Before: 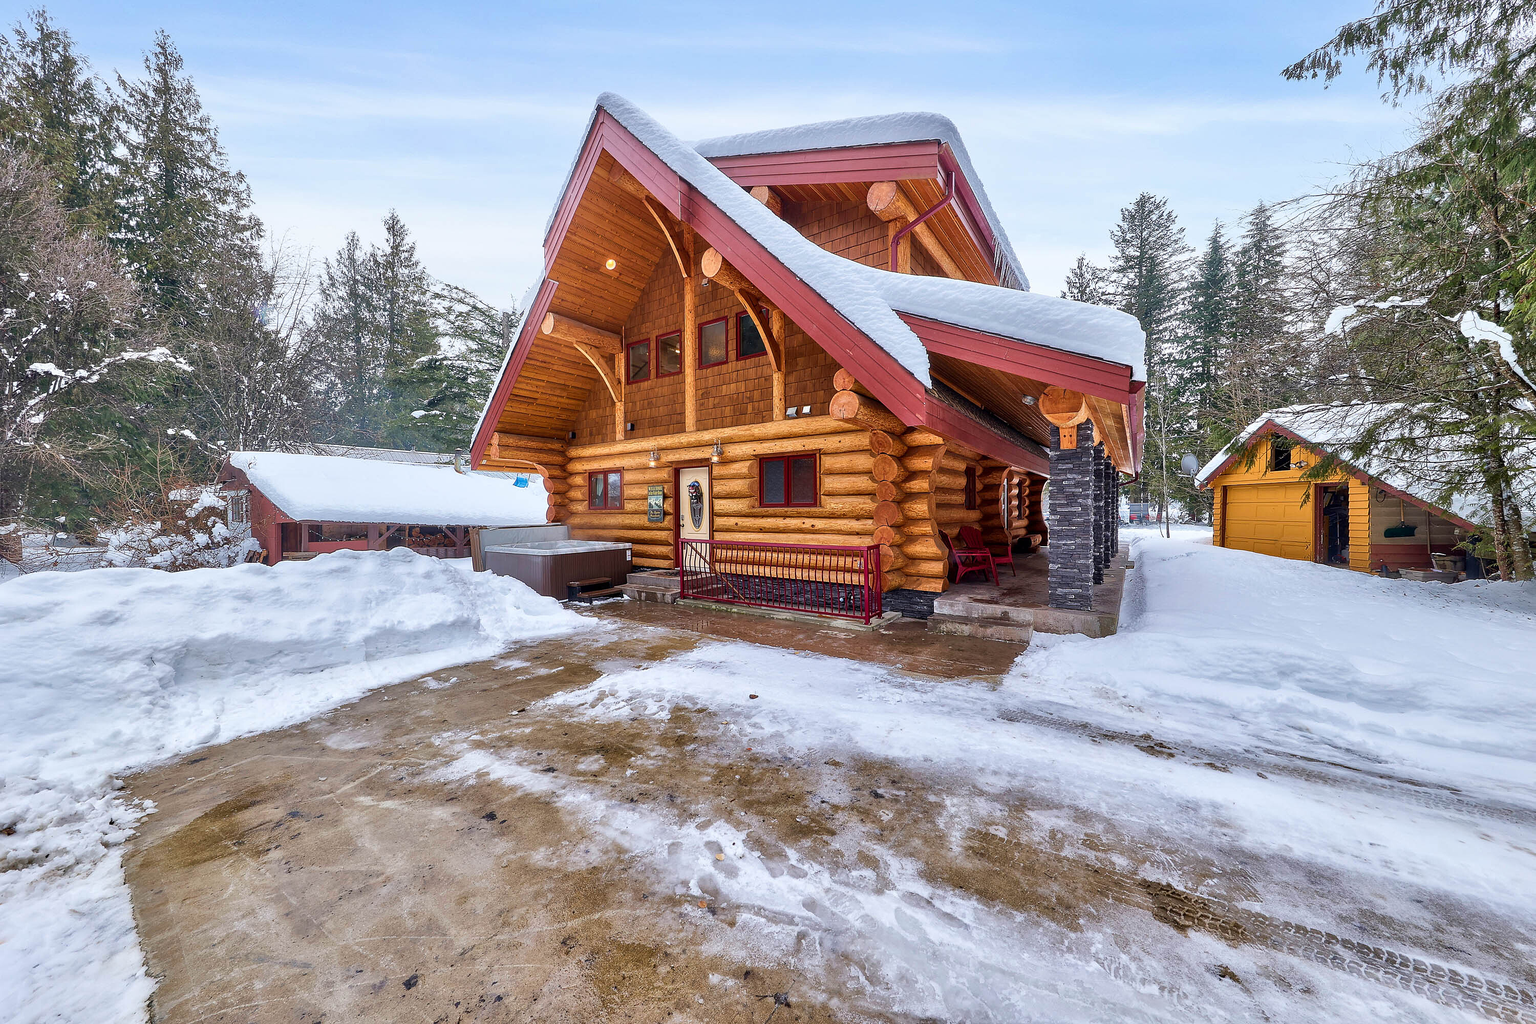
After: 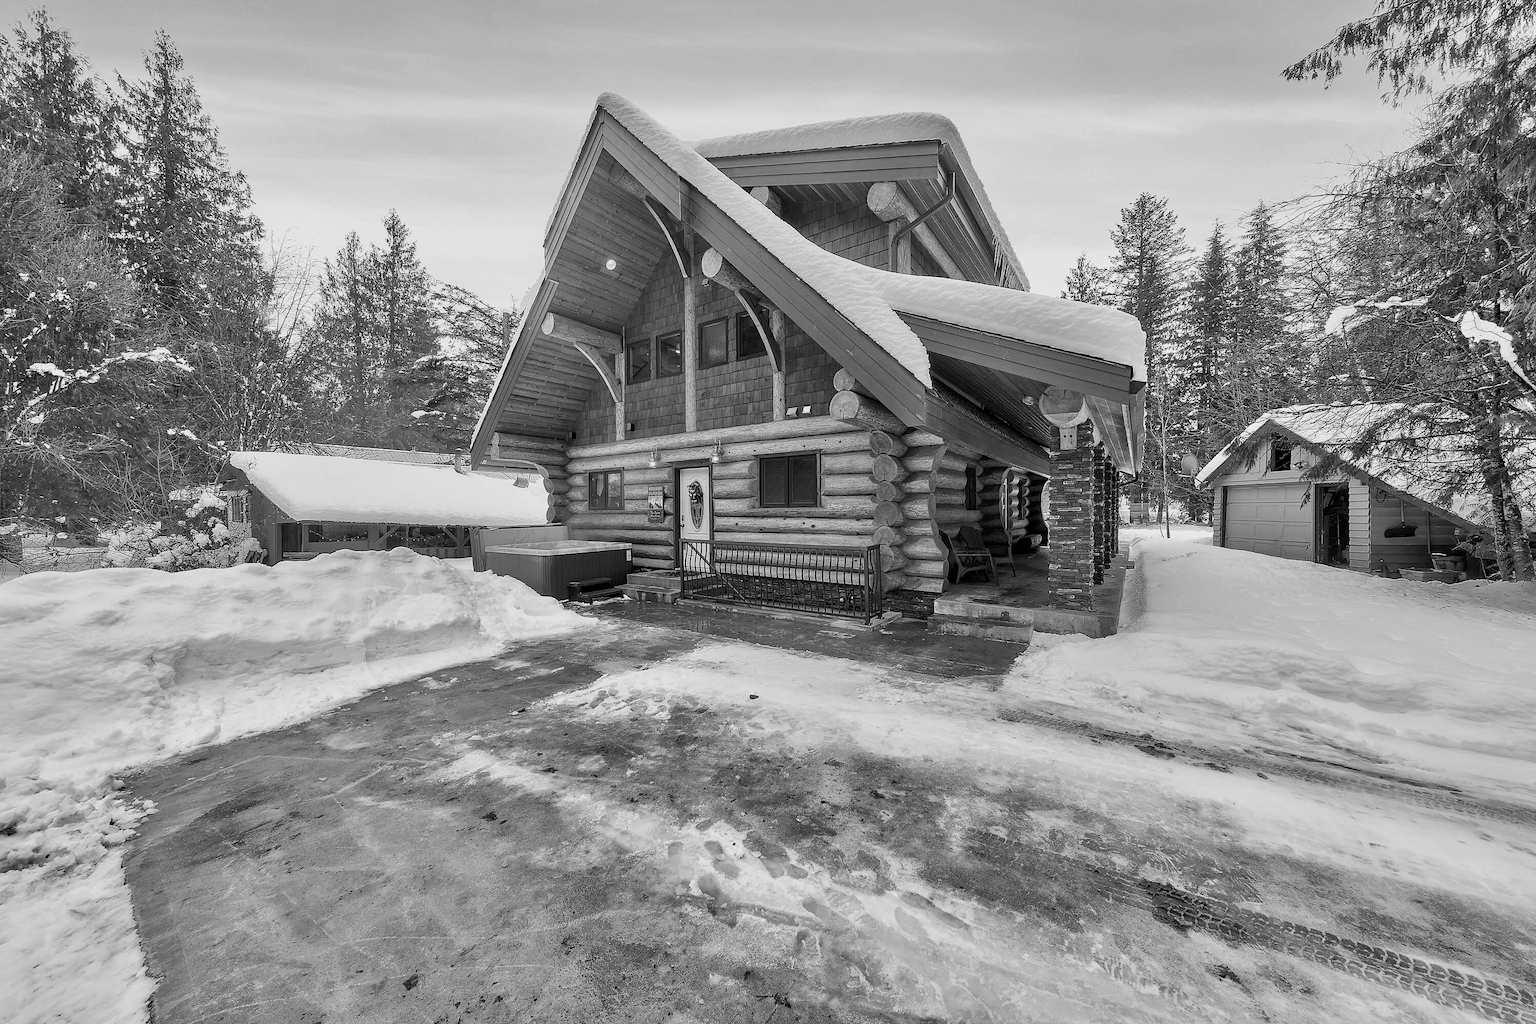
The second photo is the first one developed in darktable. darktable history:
exposure: black level correction 0.001, exposure 0.014 EV, compensate highlight preservation false
monochrome: a -71.75, b 75.82
shadows and highlights: radius 125.46, shadows 30.51, highlights -30.51, low approximation 0.01, soften with gaussian
